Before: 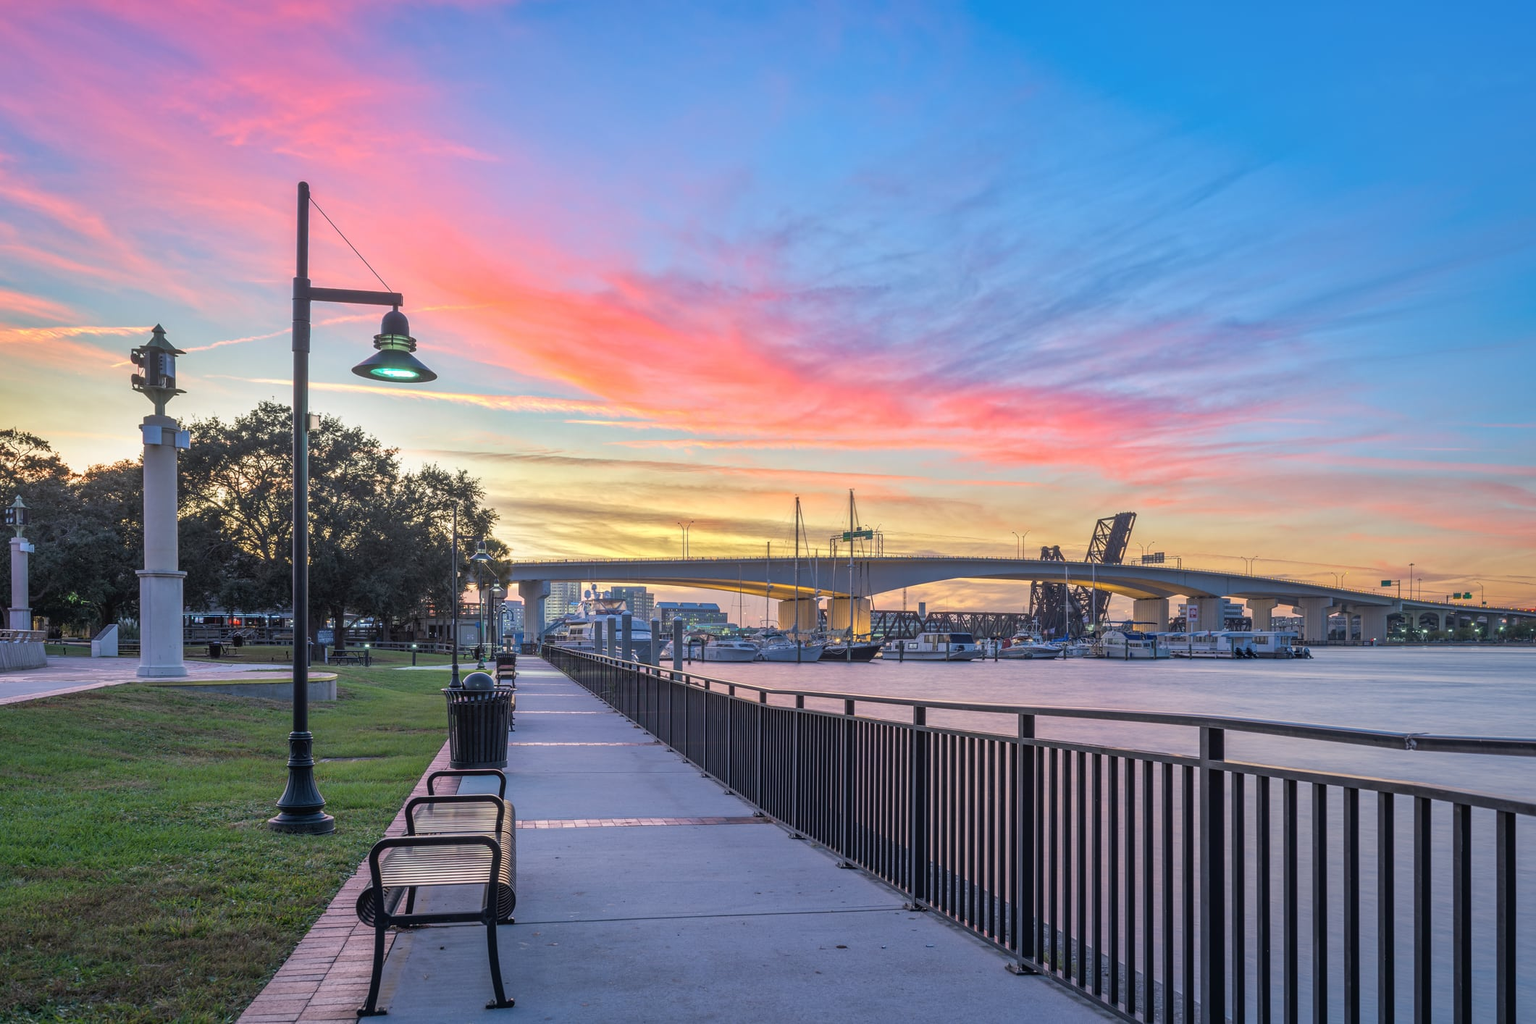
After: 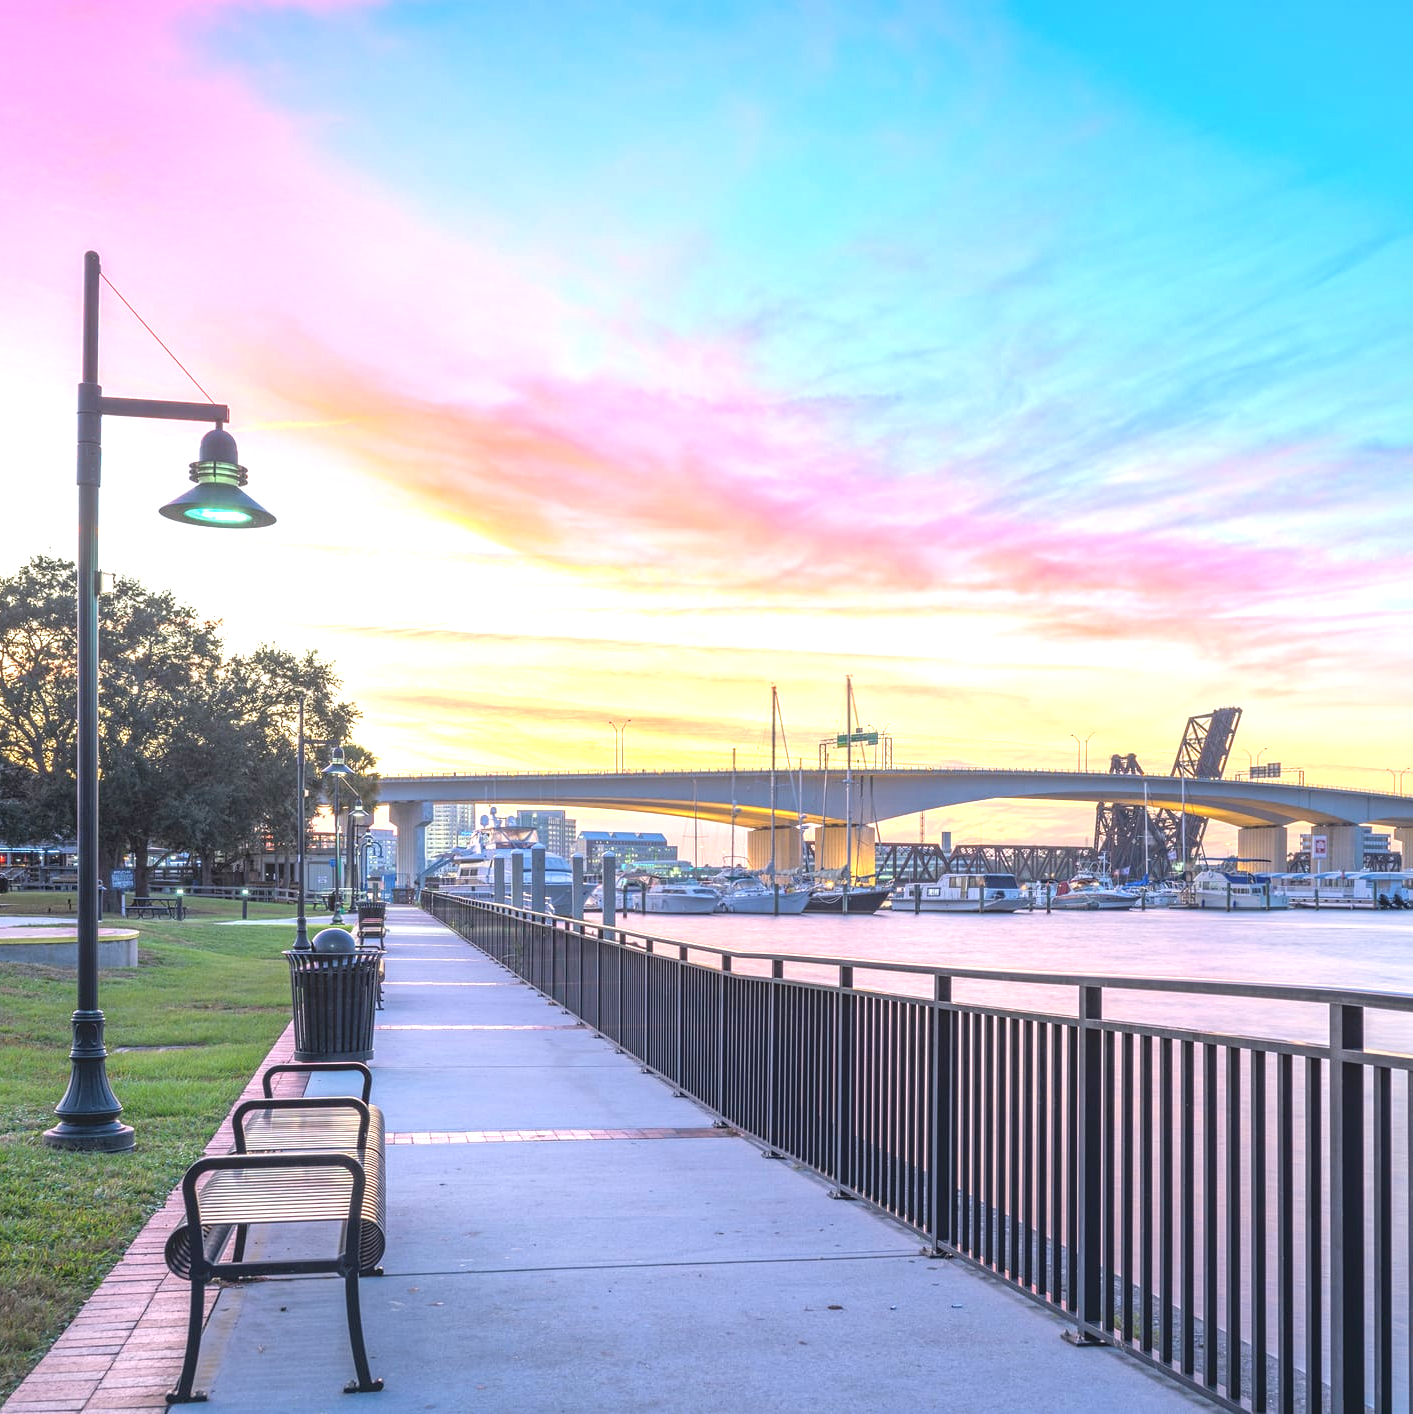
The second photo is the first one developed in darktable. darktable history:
exposure: black level correction 0, exposure 1.2 EV, compensate highlight preservation false
crop: left 15.419%, right 17.914%
contrast equalizer: y [[0.439, 0.44, 0.442, 0.457, 0.493, 0.498], [0.5 ×6], [0.5 ×6], [0 ×6], [0 ×6]], mix 0.76
